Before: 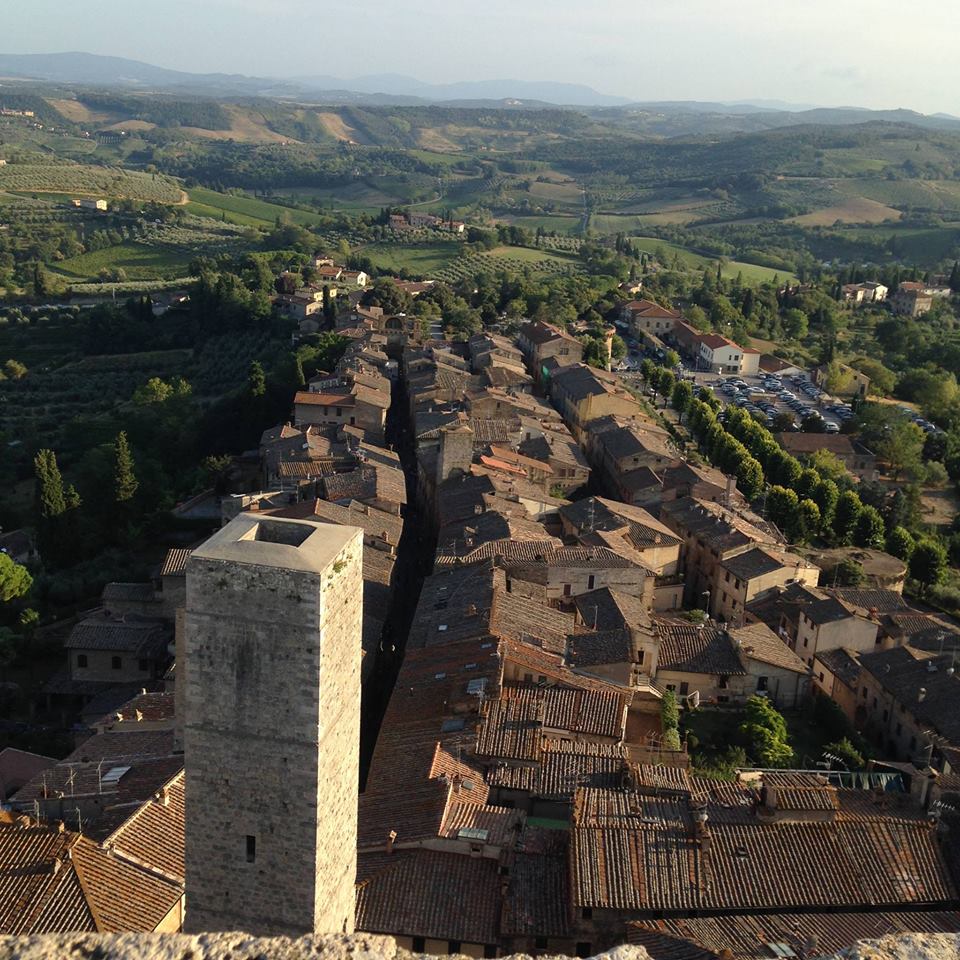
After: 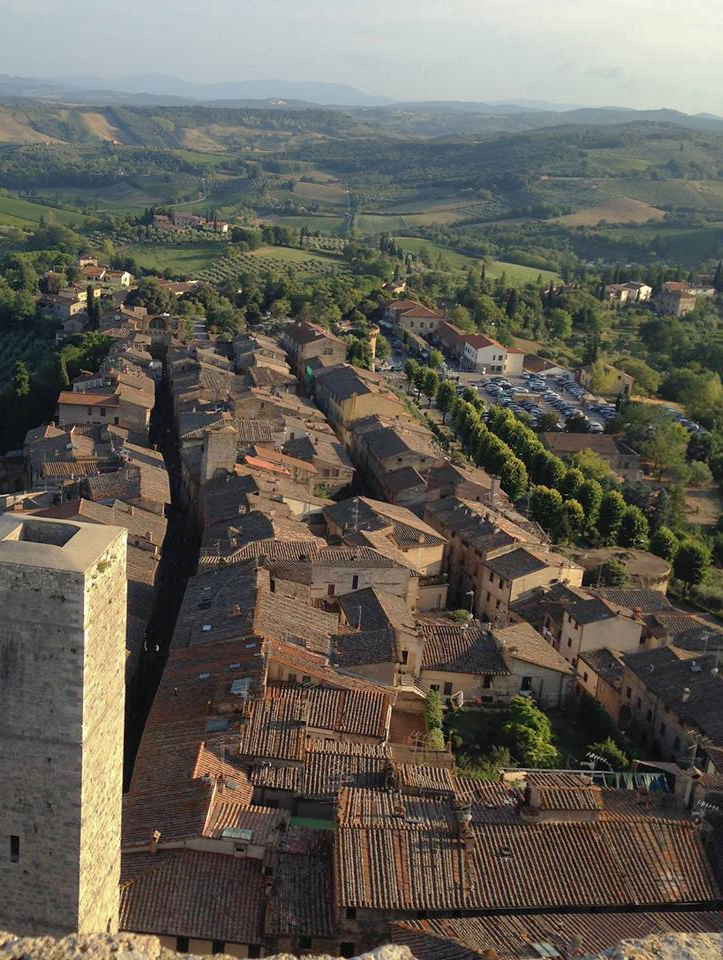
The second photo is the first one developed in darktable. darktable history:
shadows and highlights: on, module defaults
crop and rotate: left 24.6%
